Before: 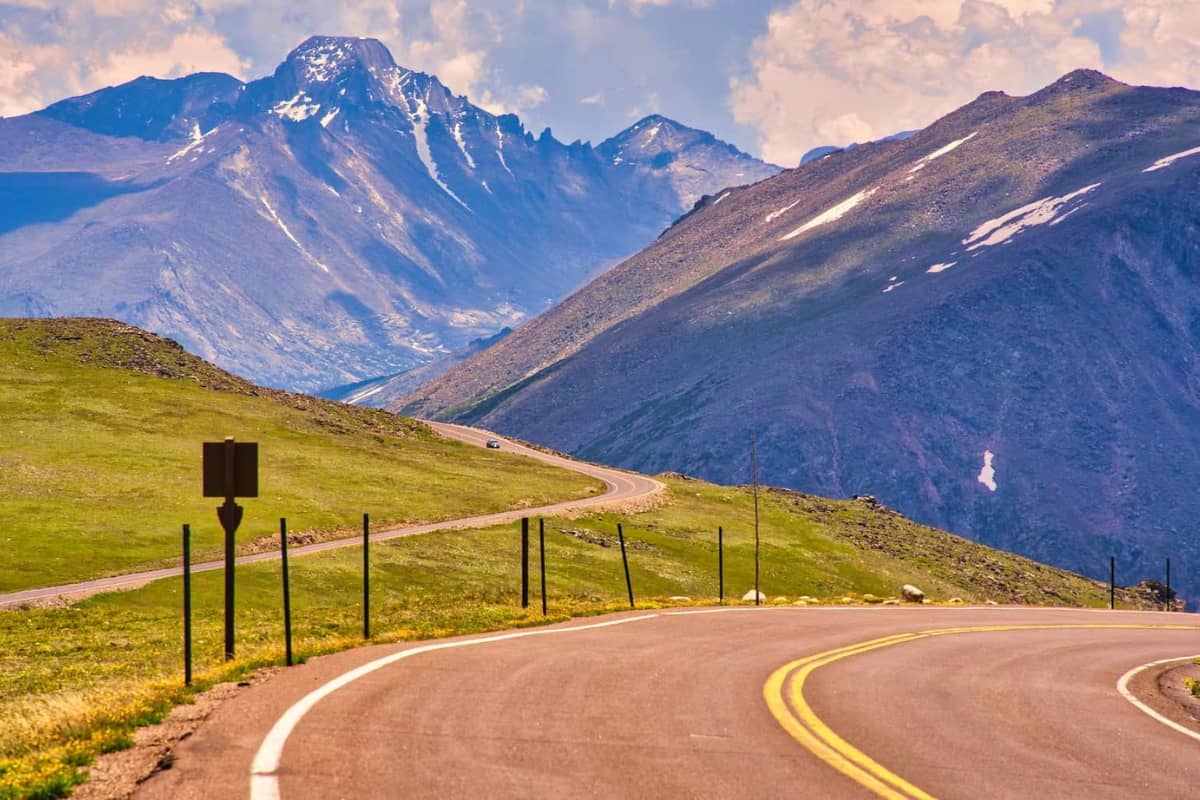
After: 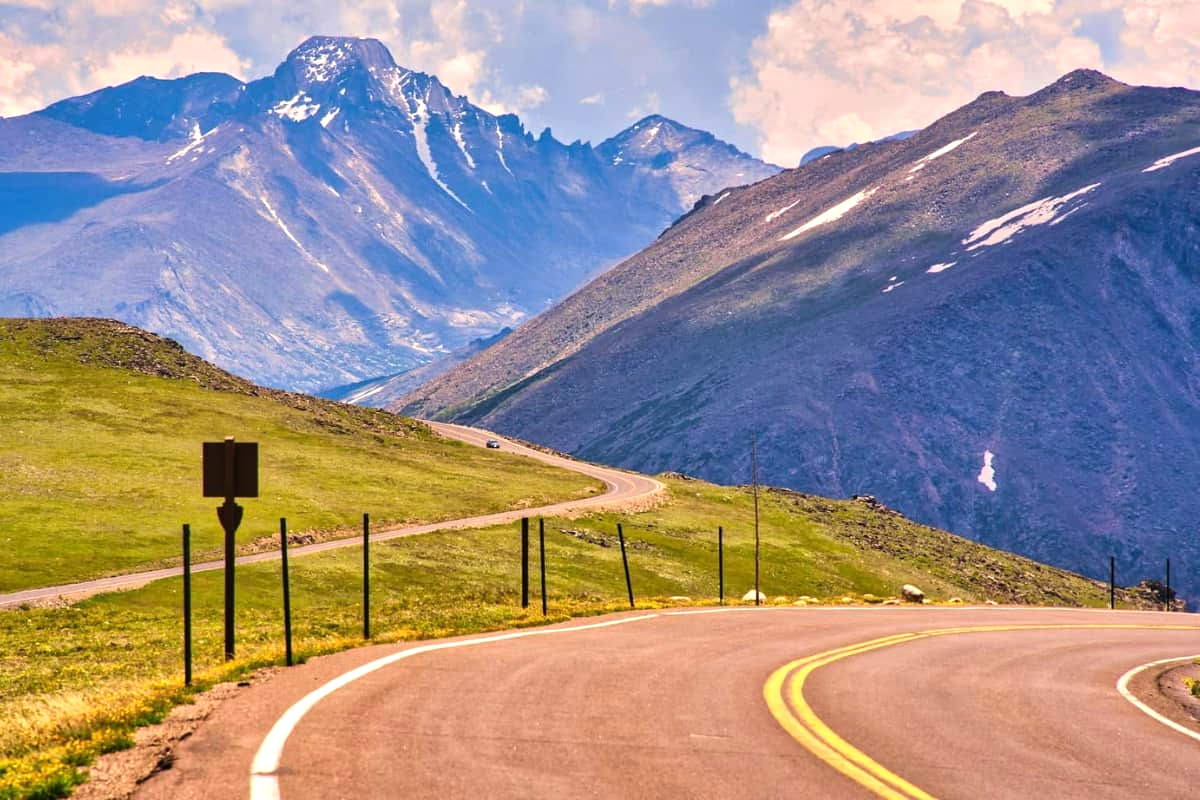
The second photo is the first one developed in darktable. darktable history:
tone equalizer: -8 EV -0.452 EV, -7 EV -0.369 EV, -6 EV -0.351 EV, -5 EV -0.224 EV, -3 EV 0.225 EV, -2 EV 0.321 EV, -1 EV 0.367 EV, +0 EV 0.419 EV, edges refinement/feathering 500, mask exposure compensation -1.57 EV, preserve details no
